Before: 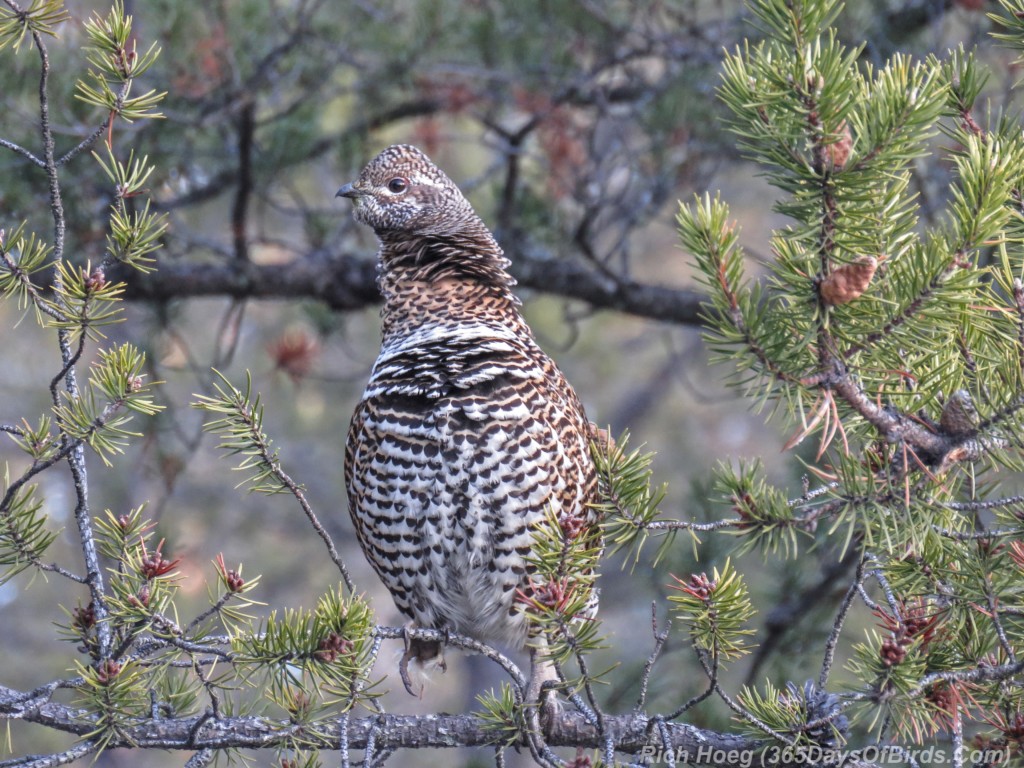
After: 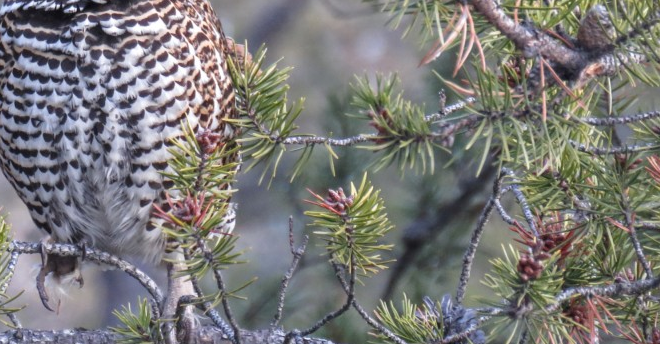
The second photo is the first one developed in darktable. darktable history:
white balance: emerald 1
crop and rotate: left 35.509%, top 50.238%, bottom 4.934%
